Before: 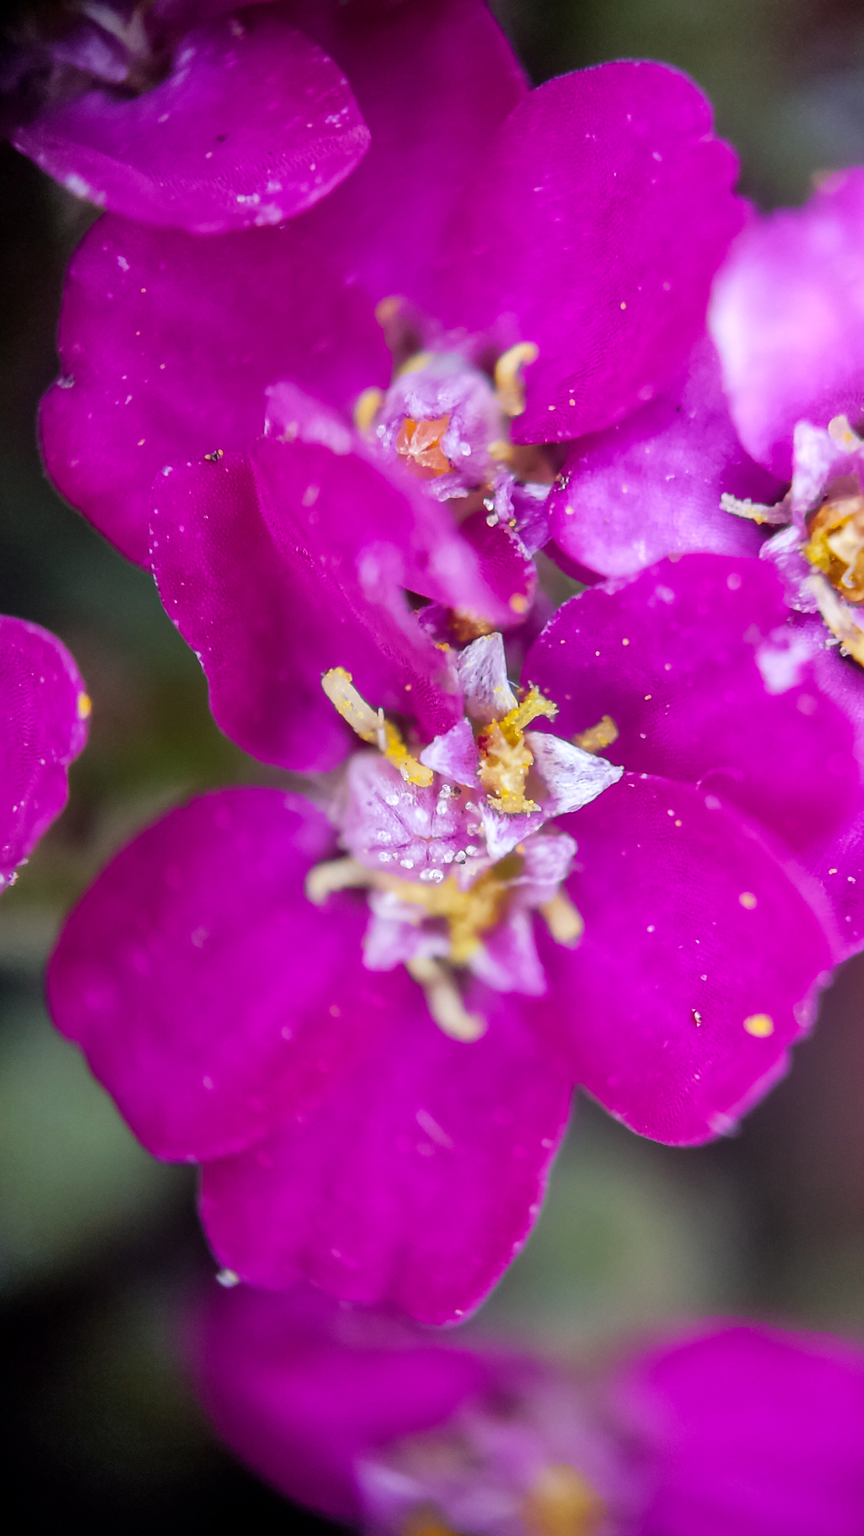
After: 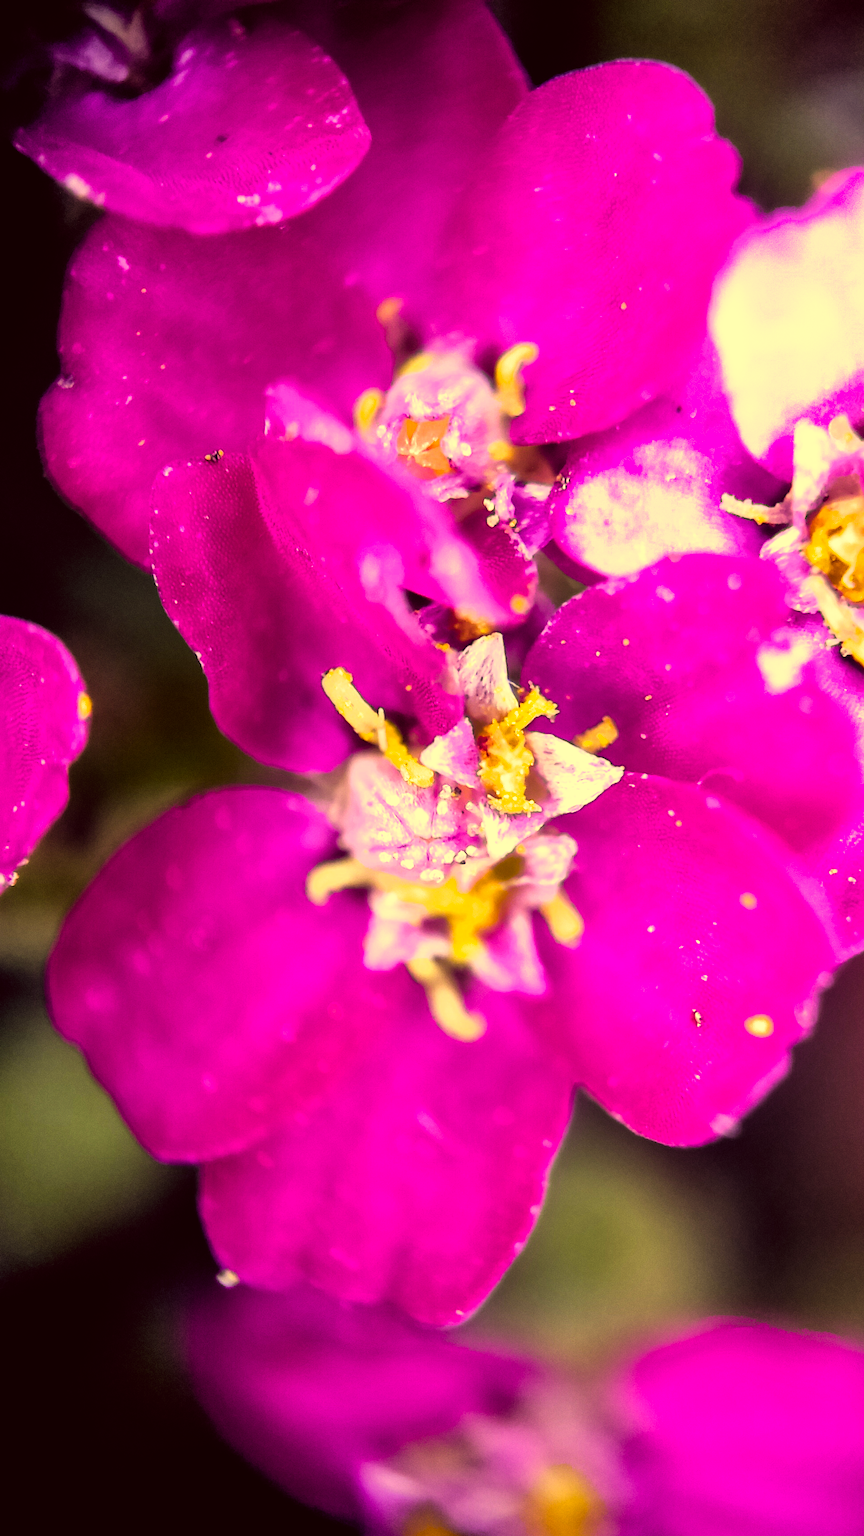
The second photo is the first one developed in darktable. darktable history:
color balance rgb: shadows lift › chroma 2%, shadows lift › hue 247.2°, power › chroma 0.3%, power › hue 25.2°, highlights gain › chroma 3%, highlights gain › hue 60°, global offset › luminance 0.75%, perceptual saturation grading › global saturation 20%, perceptual saturation grading › highlights -20%, perceptual saturation grading › shadows 30%, global vibrance 20%
filmic rgb: black relative exposure -8.2 EV, white relative exposure 2.2 EV, threshold 3 EV, hardness 7.11, latitude 85.74%, contrast 1.696, highlights saturation mix -4%, shadows ↔ highlights balance -2.69%, color science v5 (2021), contrast in shadows safe, contrast in highlights safe, enable highlight reconstruction true
color correction: highlights a* -0.482, highlights b* 40, shadows a* 9.8, shadows b* -0.161
